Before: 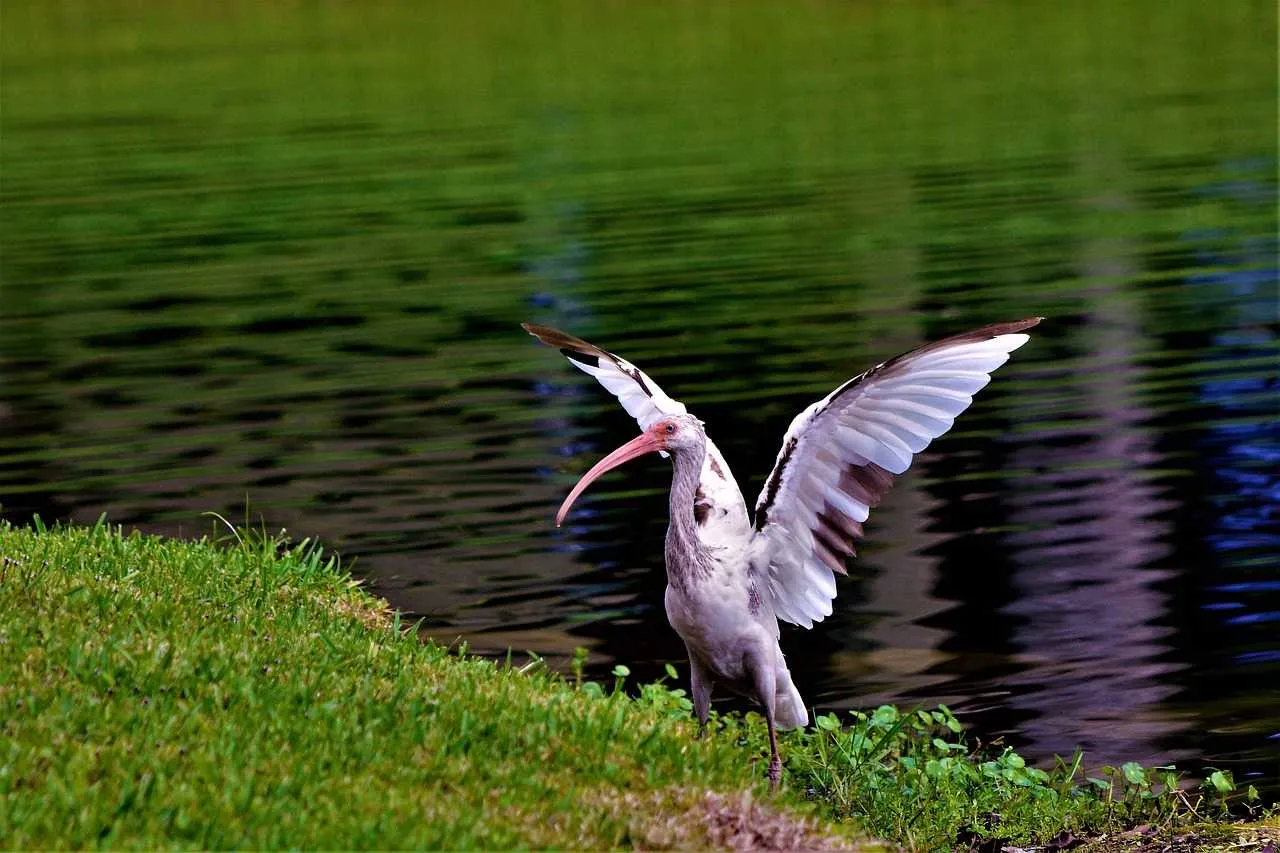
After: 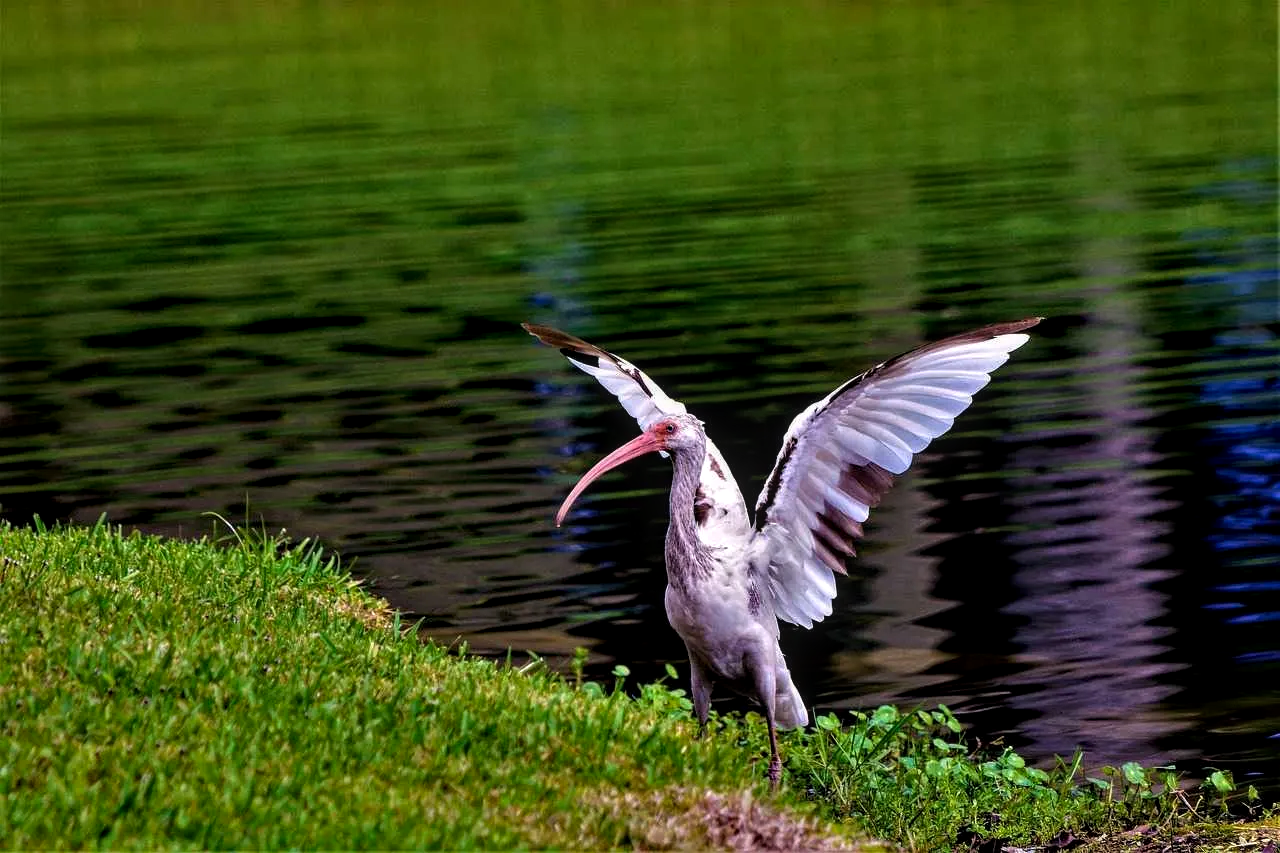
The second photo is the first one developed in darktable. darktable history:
local contrast: on, module defaults
levels: mode automatic, black 0.023%, white 99.97%, levels [0.062, 0.494, 0.925]
color balance: contrast 10%
